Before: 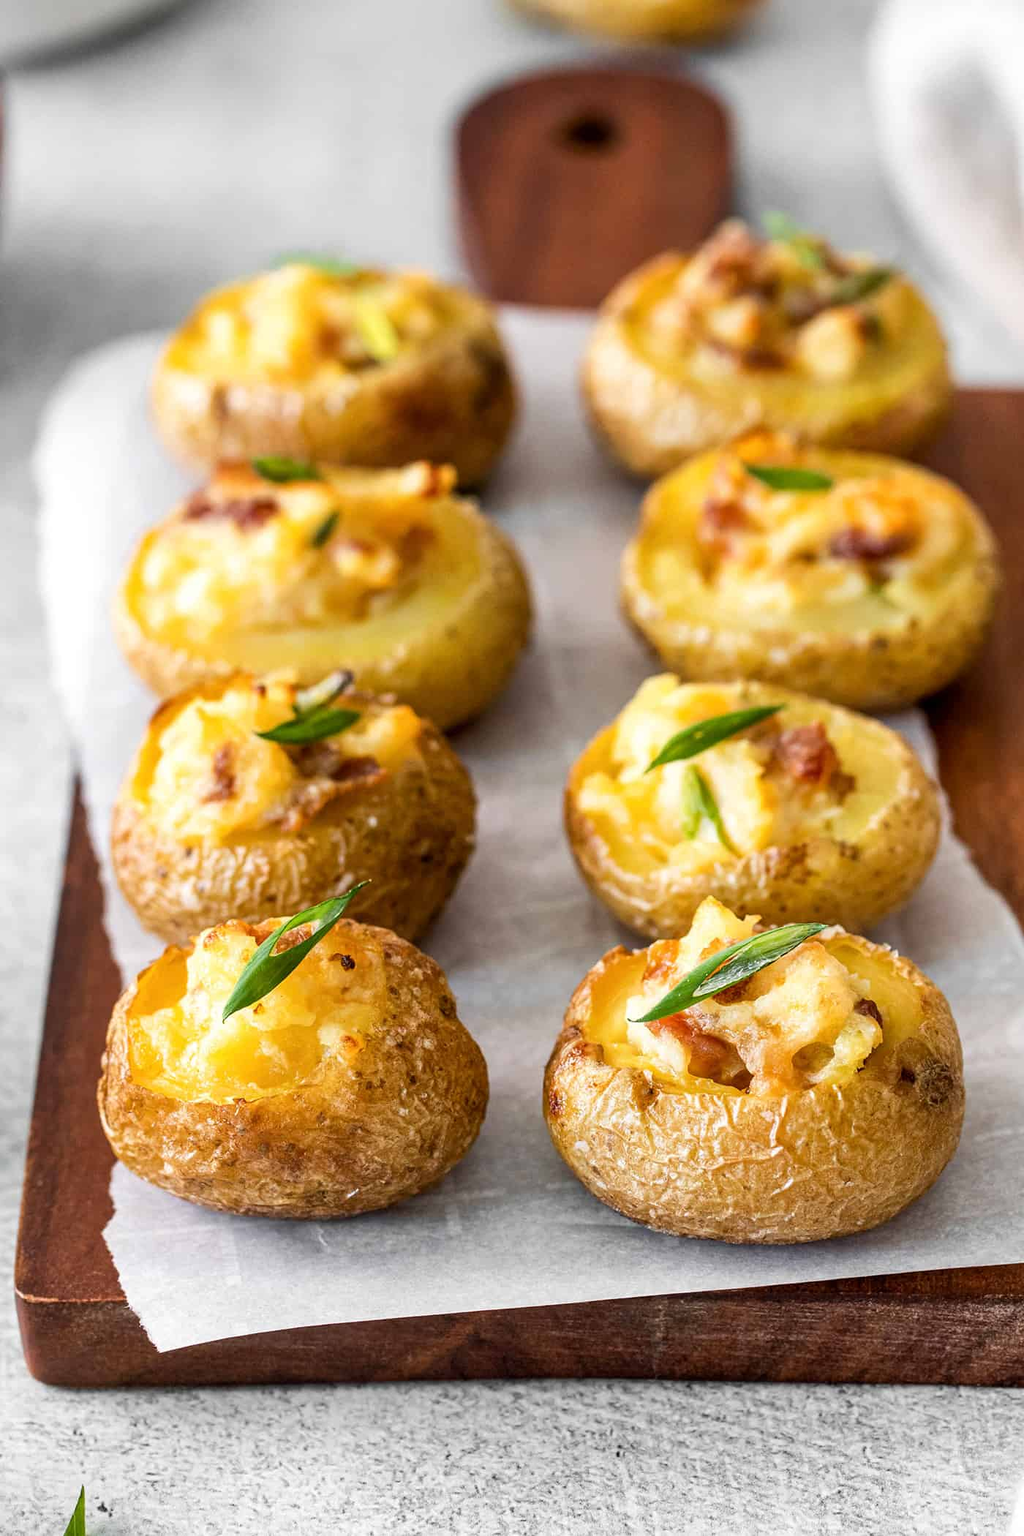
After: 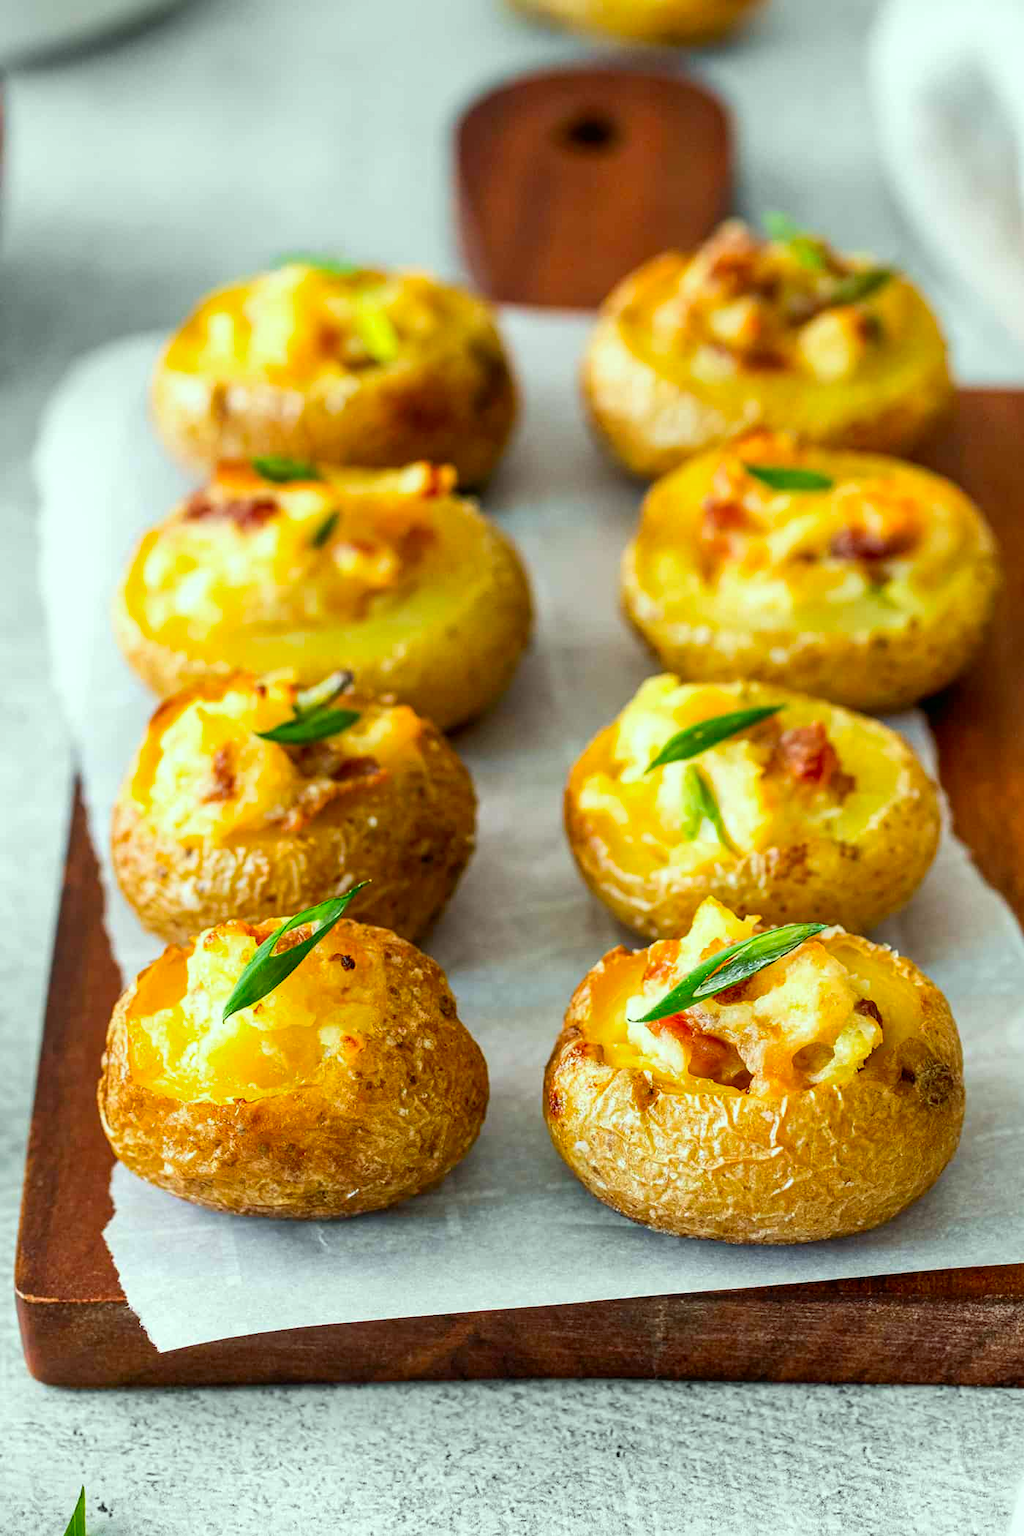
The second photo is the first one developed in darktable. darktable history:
color correction: highlights a* -7.4, highlights b* 1.26, shadows a* -2.93, saturation 1.43
